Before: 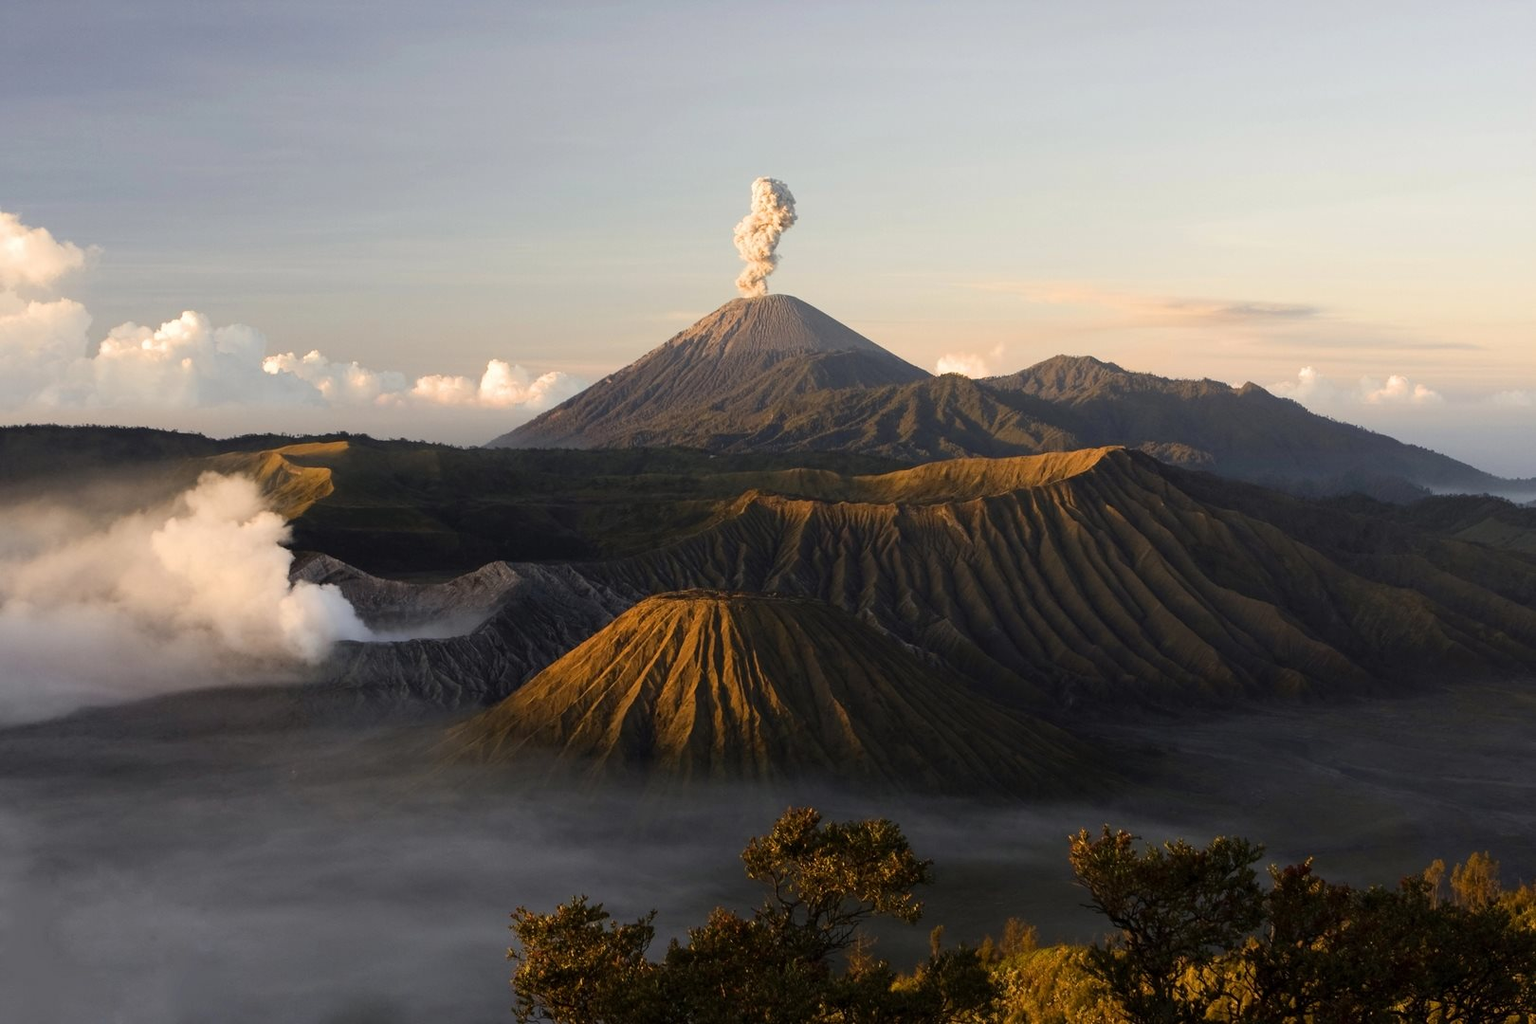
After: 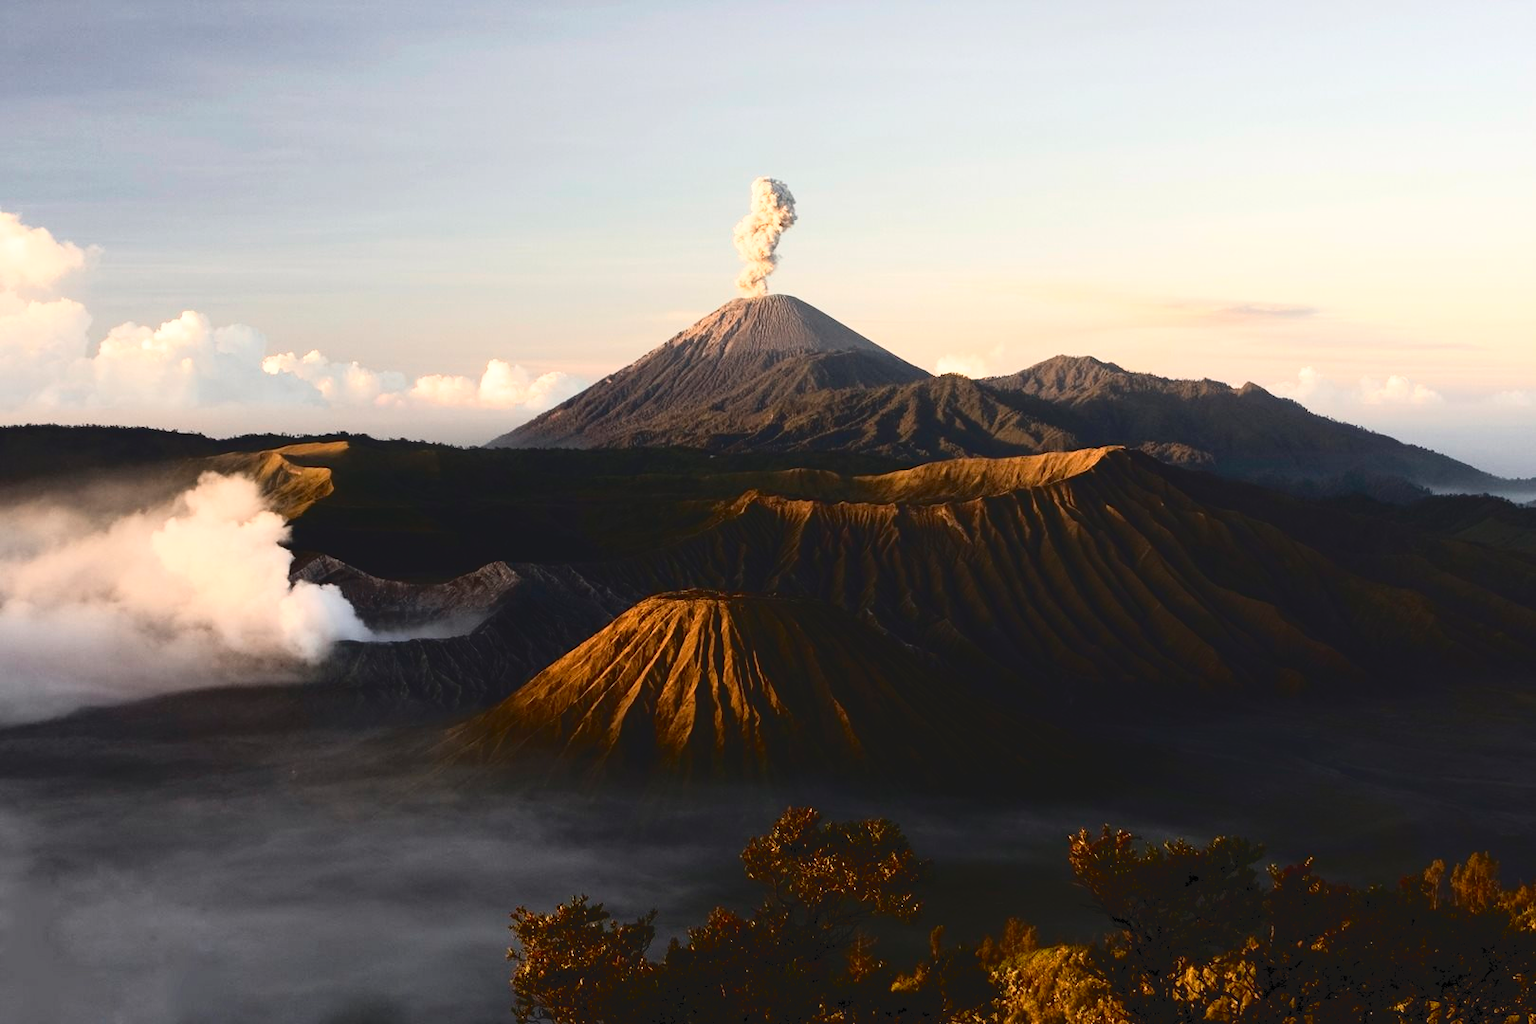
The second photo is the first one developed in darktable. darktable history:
tone curve: curves: ch0 [(0, 0) (0.003, 0.082) (0.011, 0.082) (0.025, 0.088) (0.044, 0.088) (0.069, 0.093) (0.1, 0.101) (0.136, 0.109) (0.177, 0.129) (0.224, 0.155) (0.277, 0.214) (0.335, 0.289) (0.399, 0.378) (0.468, 0.476) (0.543, 0.589) (0.623, 0.713) (0.709, 0.826) (0.801, 0.908) (0.898, 0.98) (1, 1)], color space Lab, independent channels, preserve colors none
